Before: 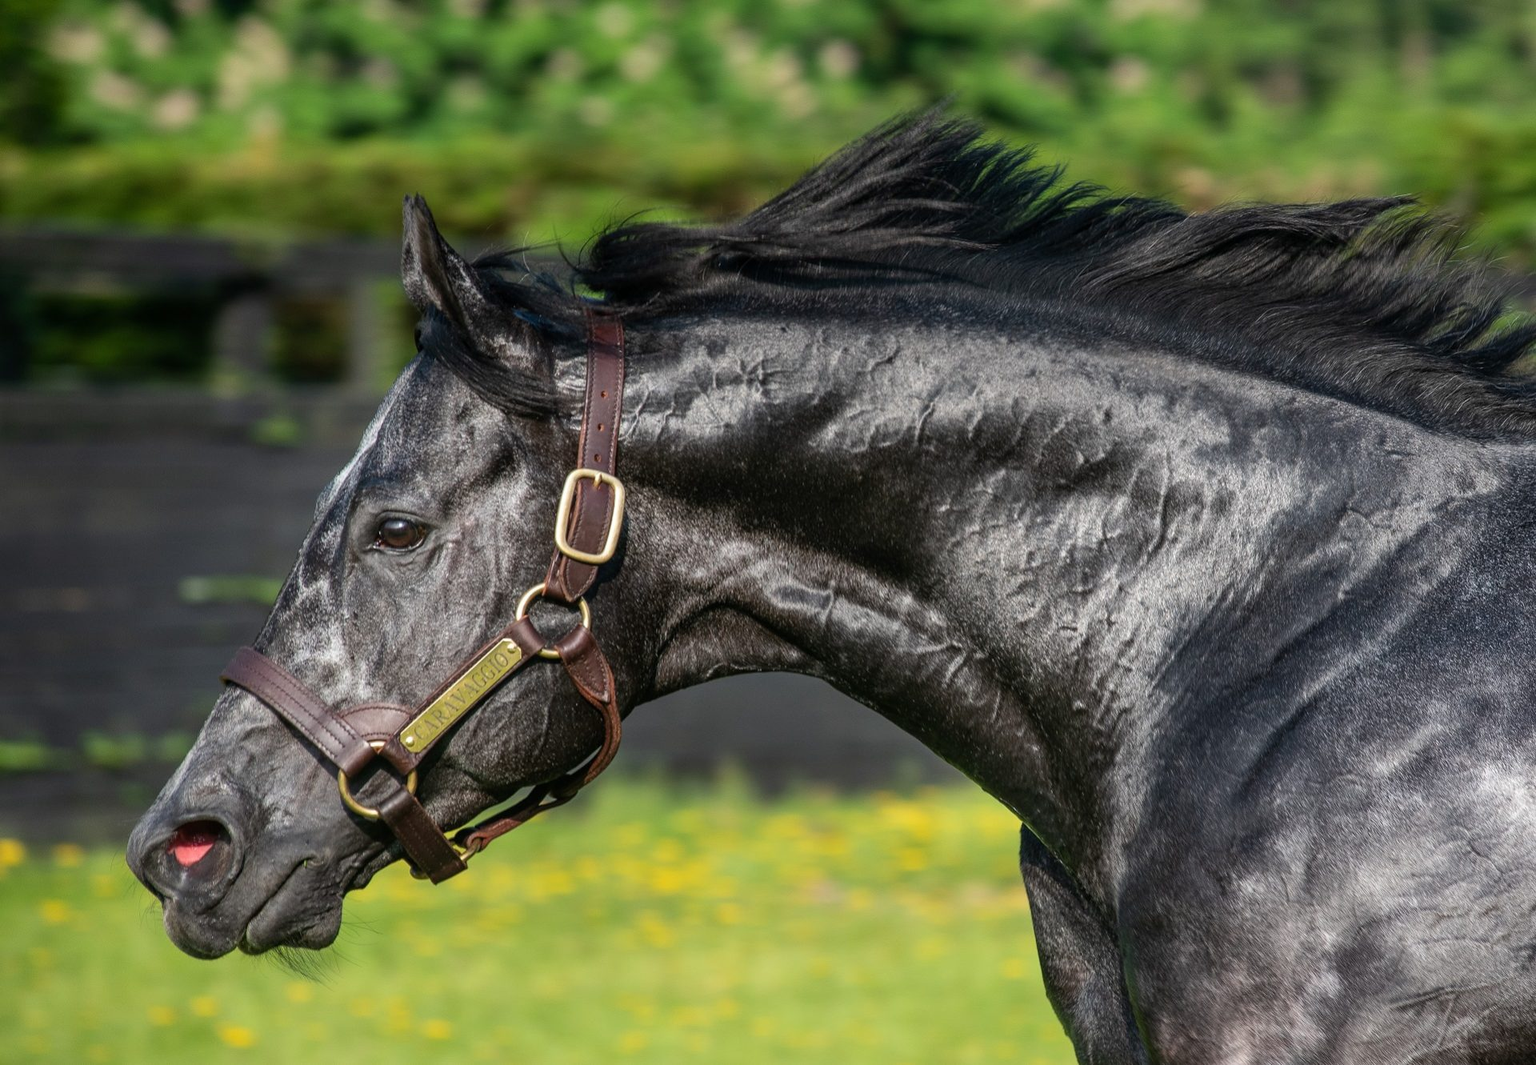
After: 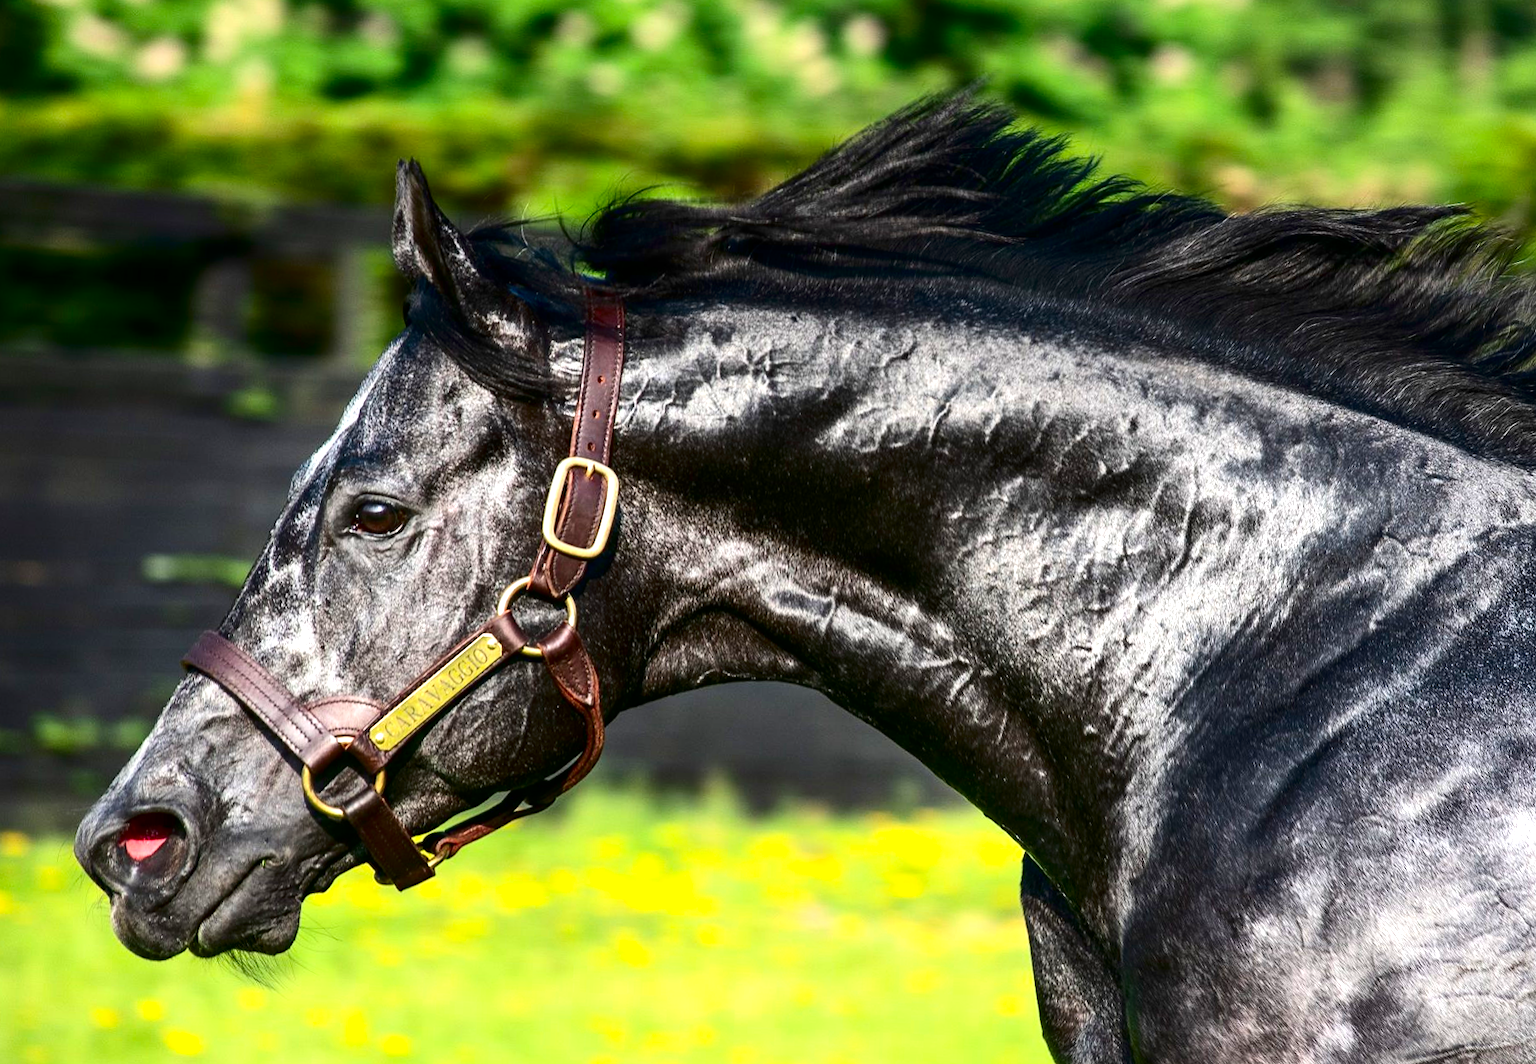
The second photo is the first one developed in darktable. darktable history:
contrast brightness saturation: contrast 0.22, brightness -0.191, saturation 0.234
exposure: exposure 0.993 EV, compensate highlight preservation false
crop and rotate: angle -2.42°
